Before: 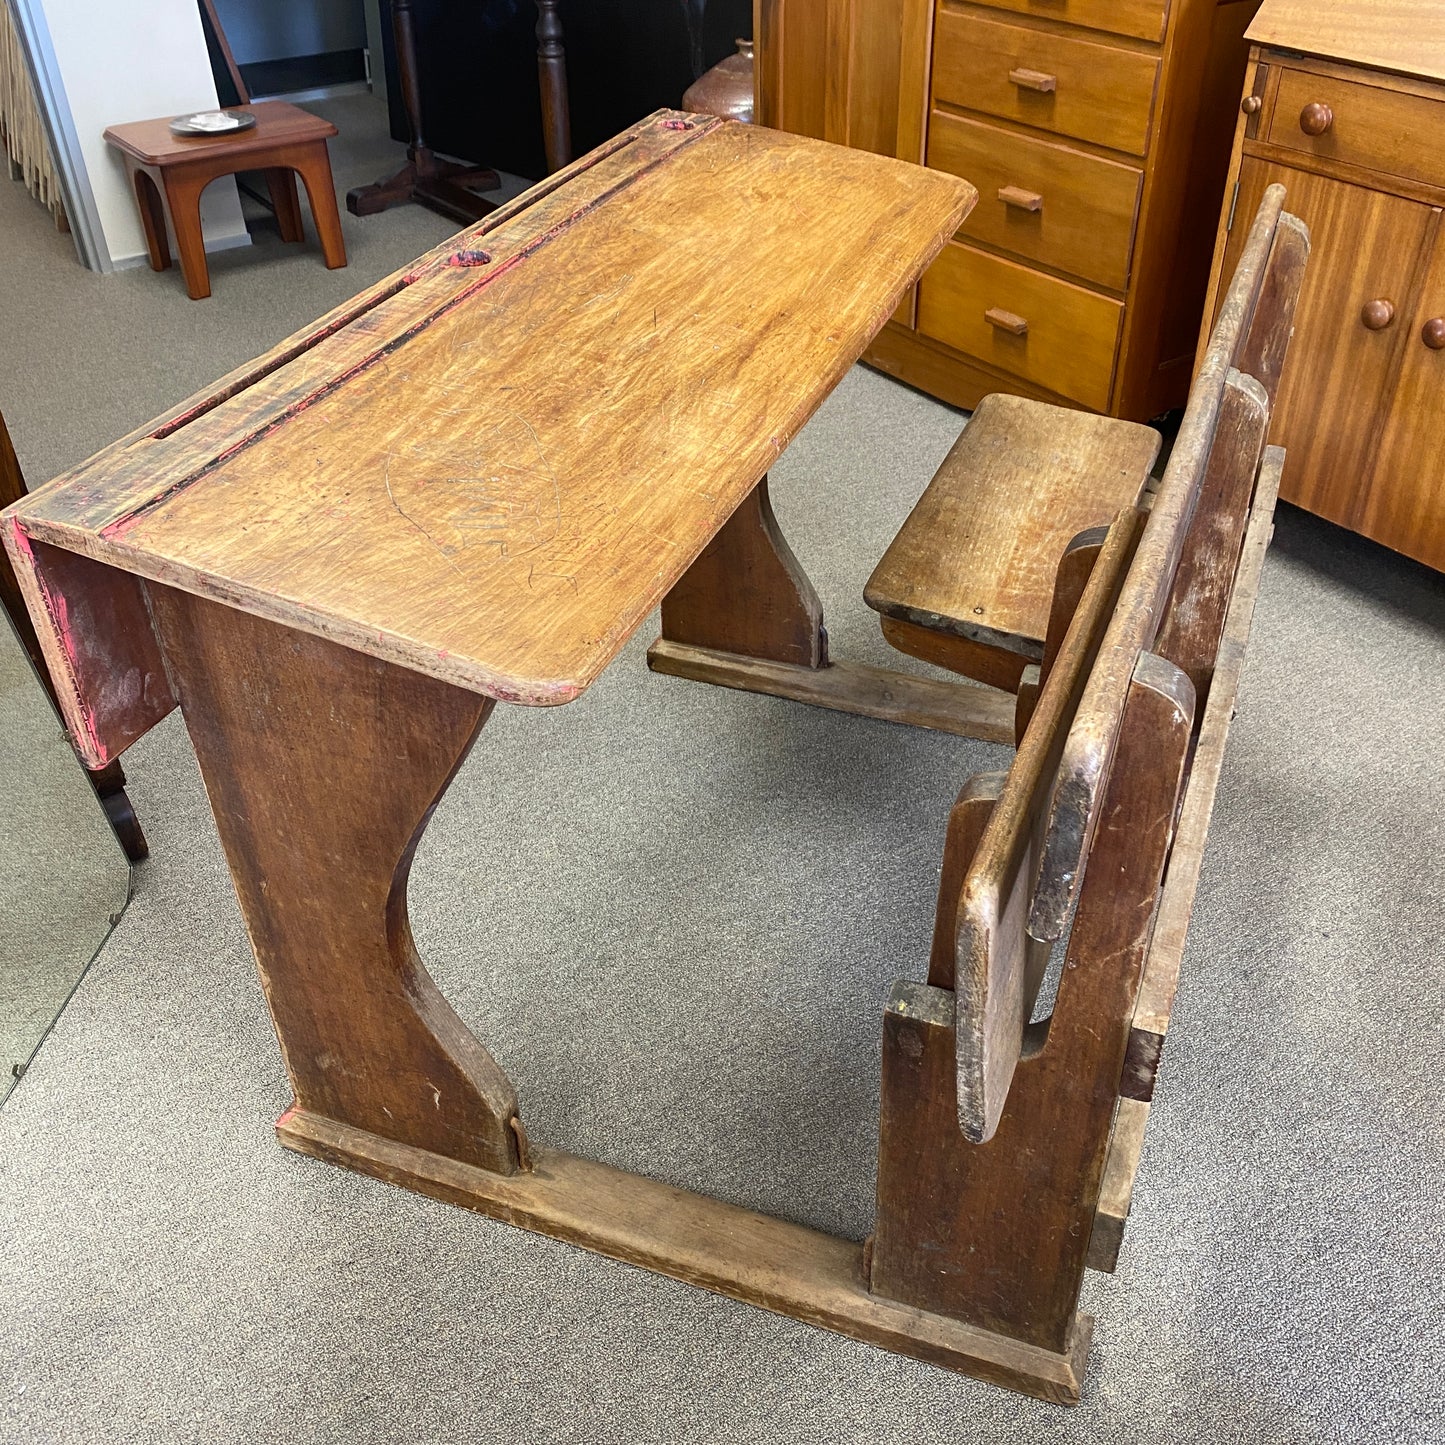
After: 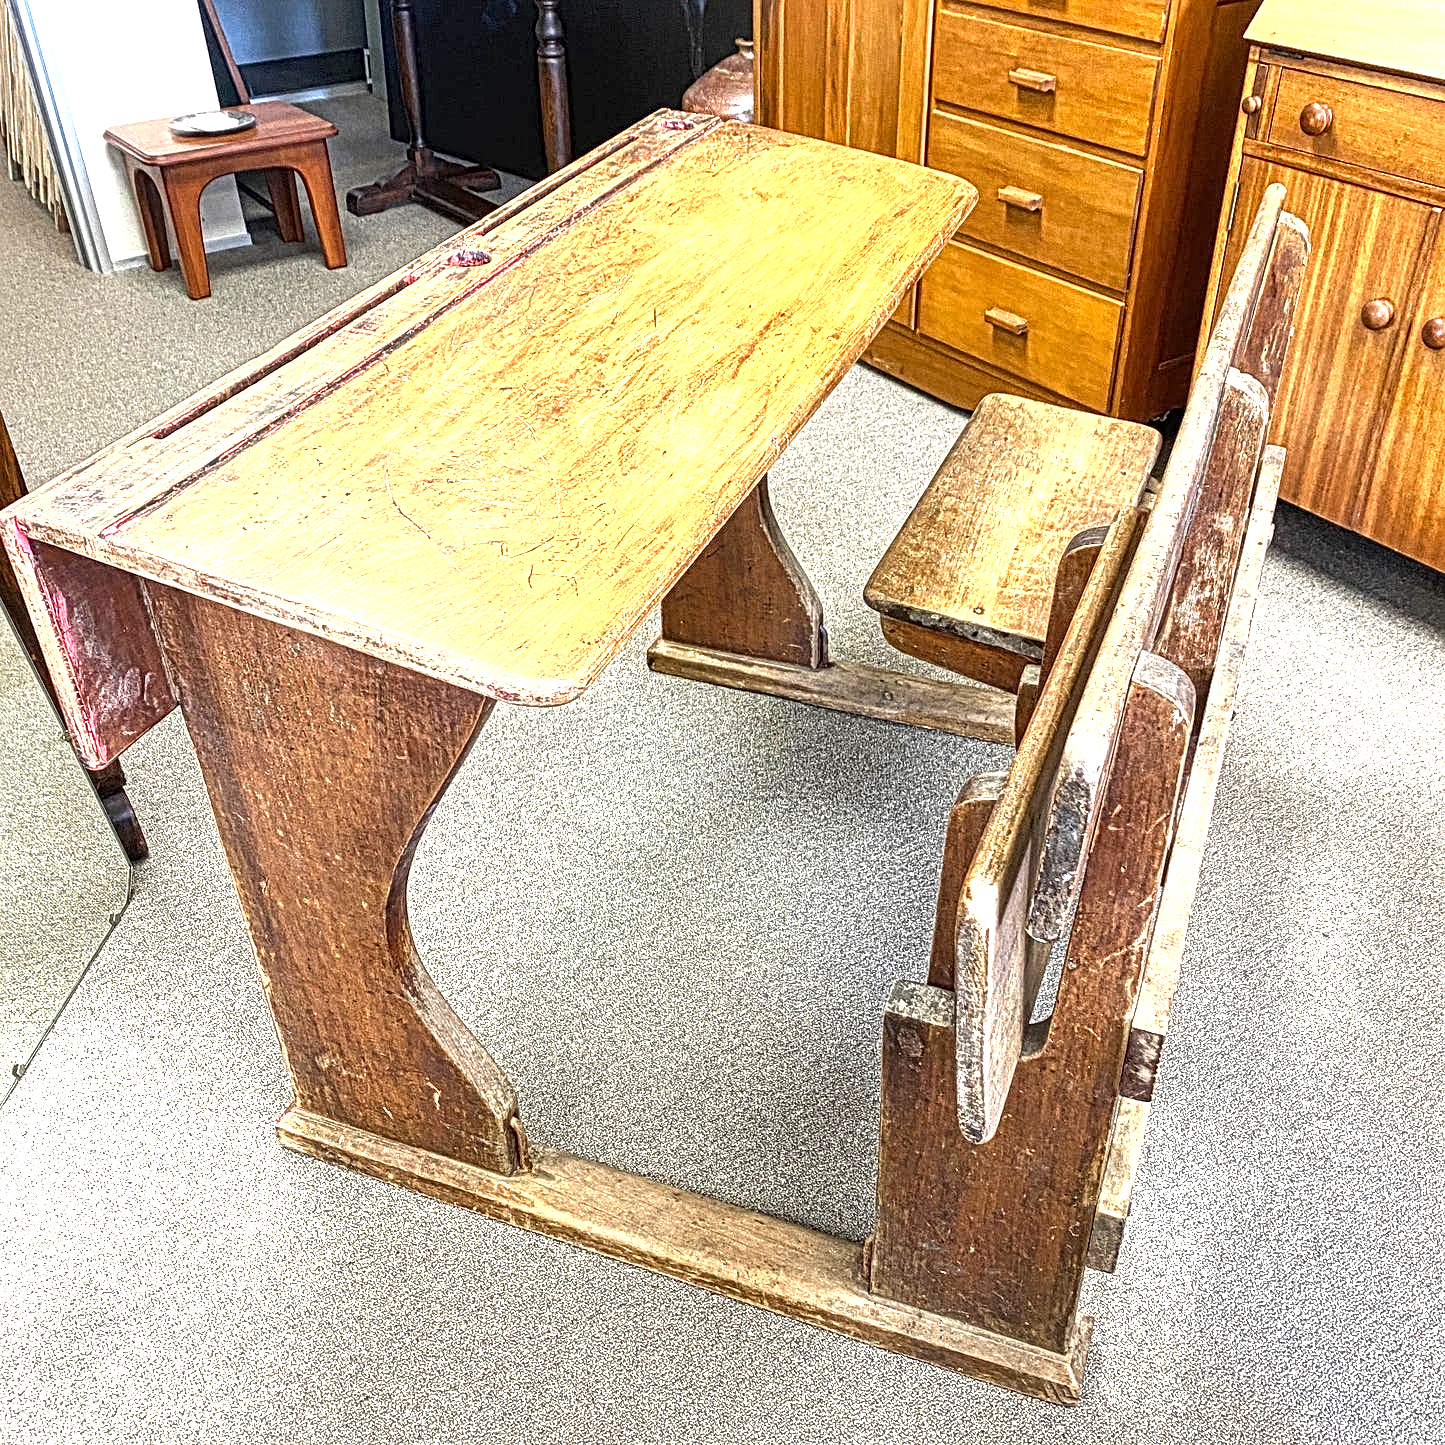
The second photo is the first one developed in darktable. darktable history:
local contrast: mode bilateral grid, contrast 20, coarseness 3, detail 300%, midtone range 0.2
base curve: preserve colors none
exposure: black level correction 0, exposure 1.2 EV, compensate exposure bias true, compensate highlight preservation false
tone equalizer: on, module defaults
